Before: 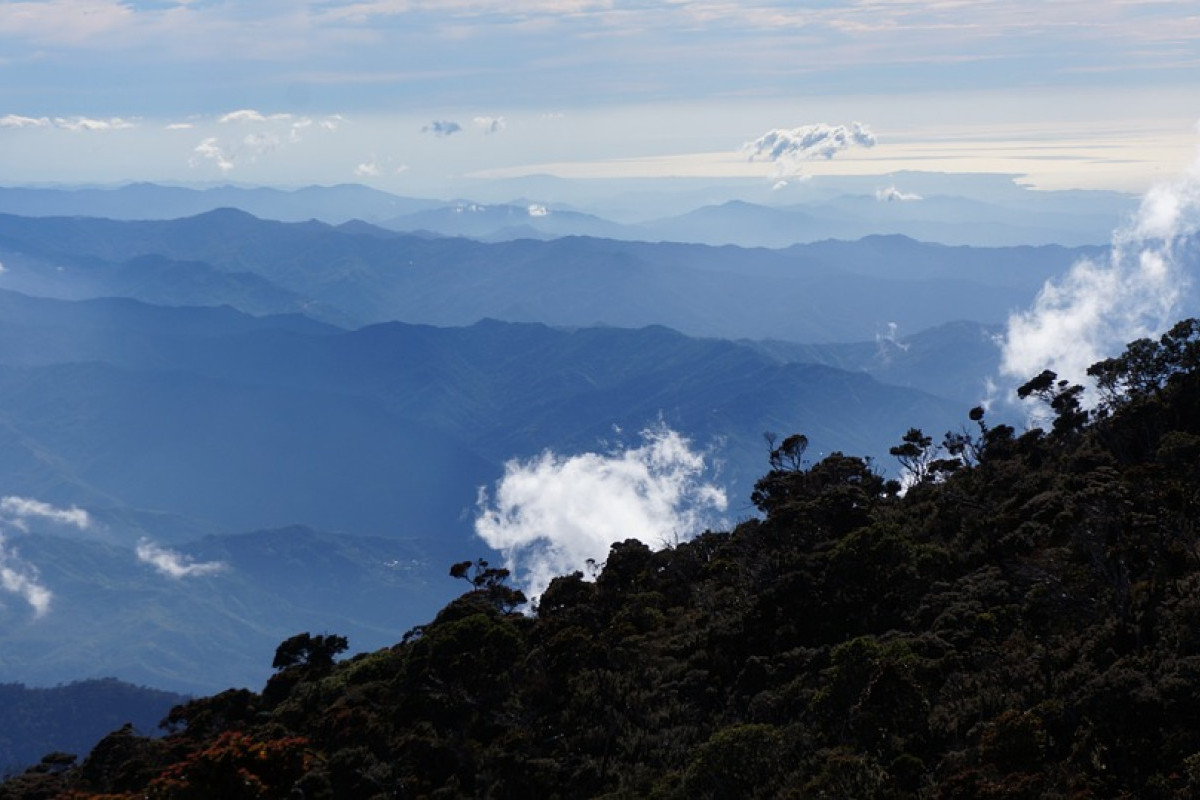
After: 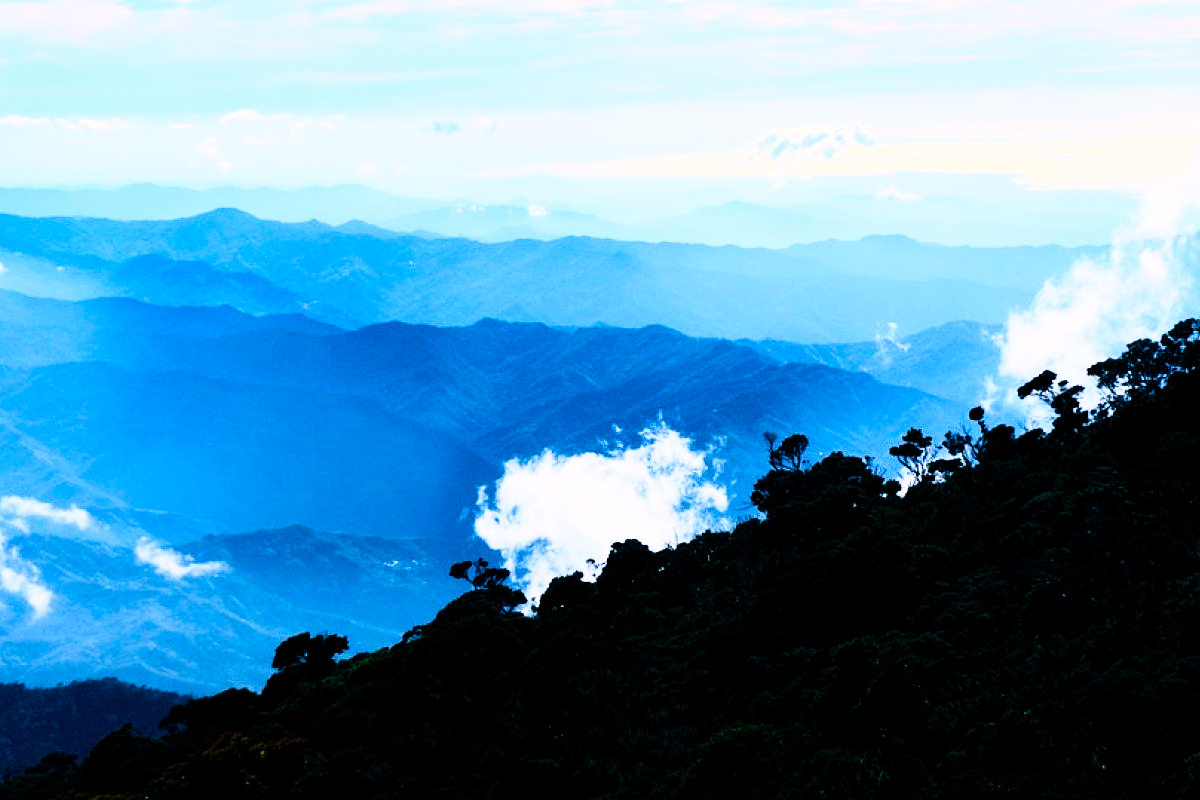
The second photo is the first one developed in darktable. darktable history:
color balance rgb: shadows lift › luminance -28.76%, shadows lift › chroma 10%, shadows lift › hue 230°, power › chroma 0.5%, power › hue 215°, highlights gain › luminance 7.14%, highlights gain › chroma 1%, highlights gain › hue 50°, global offset › luminance -0.29%, global offset › hue 260°, perceptual saturation grading › global saturation 20%, perceptual saturation grading › highlights -13.92%, perceptual saturation grading › shadows 50%
rgb curve: curves: ch0 [(0, 0) (0.21, 0.15) (0.24, 0.21) (0.5, 0.75) (0.75, 0.96) (0.89, 0.99) (1, 1)]; ch1 [(0, 0.02) (0.21, 0.13) (0.25, 0.2) (0.5, 0.67) (0.75, 0.9) (0.89, 0.97) (1, 1)]; ch2 [(0, 0.02) (0.21, 0.13) (0.25, 0.2) (0.5, 0.67) (0.75, 0.9) (0.89, 0.97) (1, 1)], compensate middle gray true
